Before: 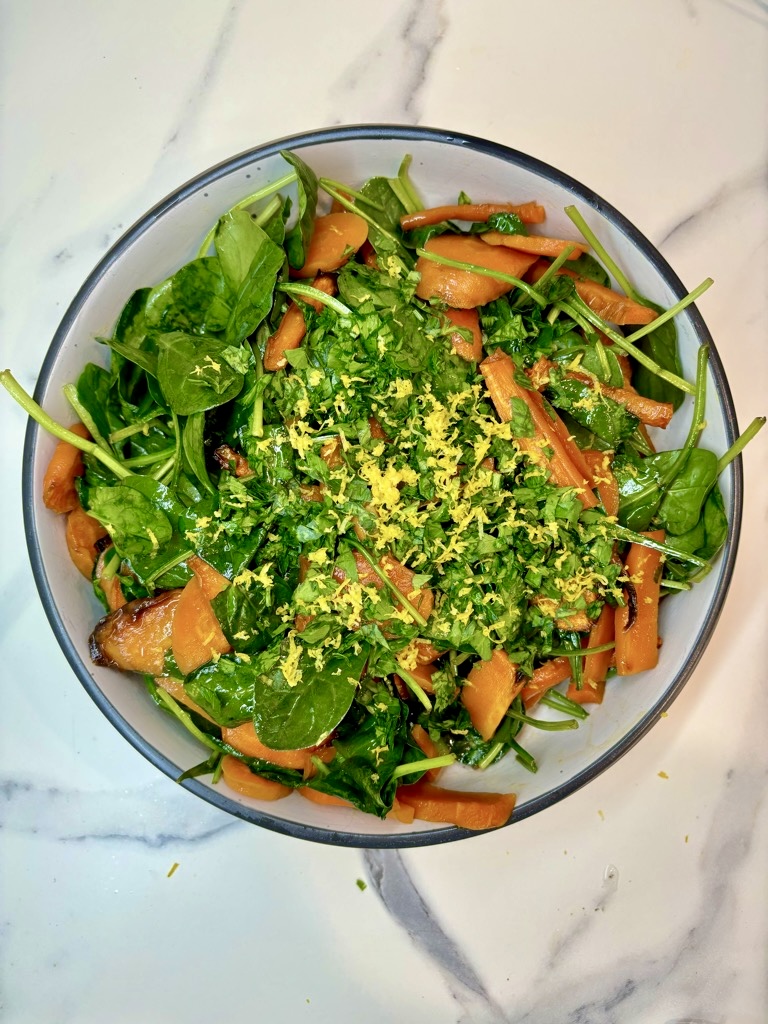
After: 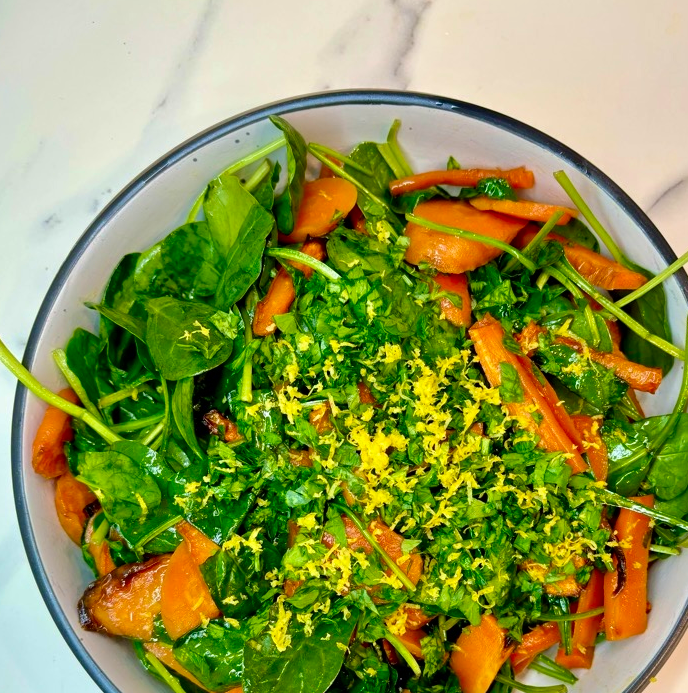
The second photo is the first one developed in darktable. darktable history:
crop: left 1.509%, top 3.452%, right 7.696%, bottom 28.452%
contrast brightness saturation: contrast 0.04, saturation 0.16
